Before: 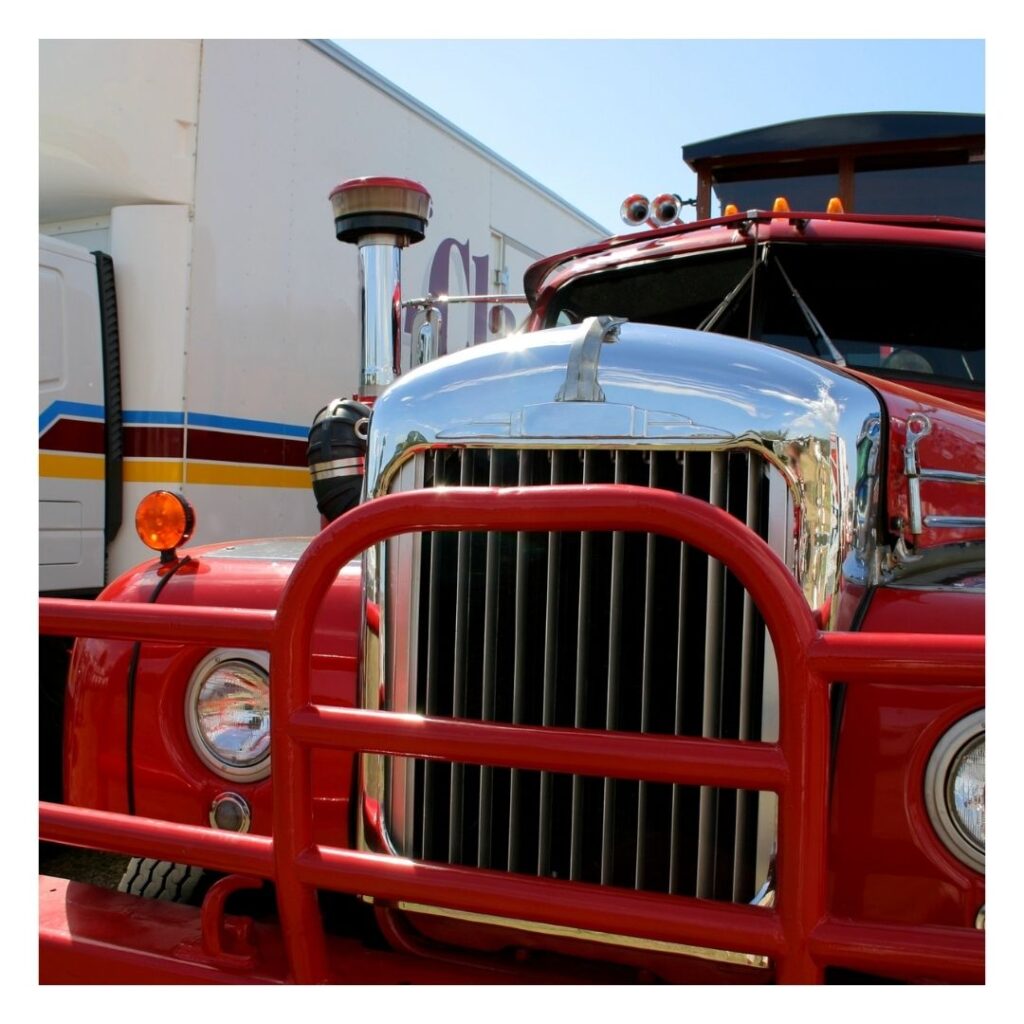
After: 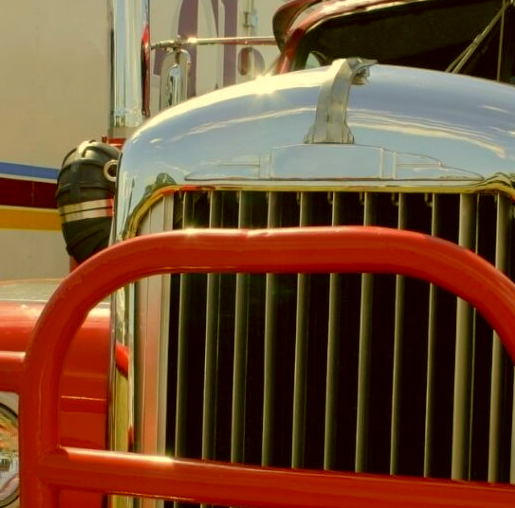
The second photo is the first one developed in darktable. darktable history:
color correction: highlights a* 0.173, highlights b* 29.41, shadows a* -0.153, shadows b* 21.03
crop: left 24.589%, top 25.225%, right 25.113%, bottom 25.076%
shadows and highlights: on, module defaults
